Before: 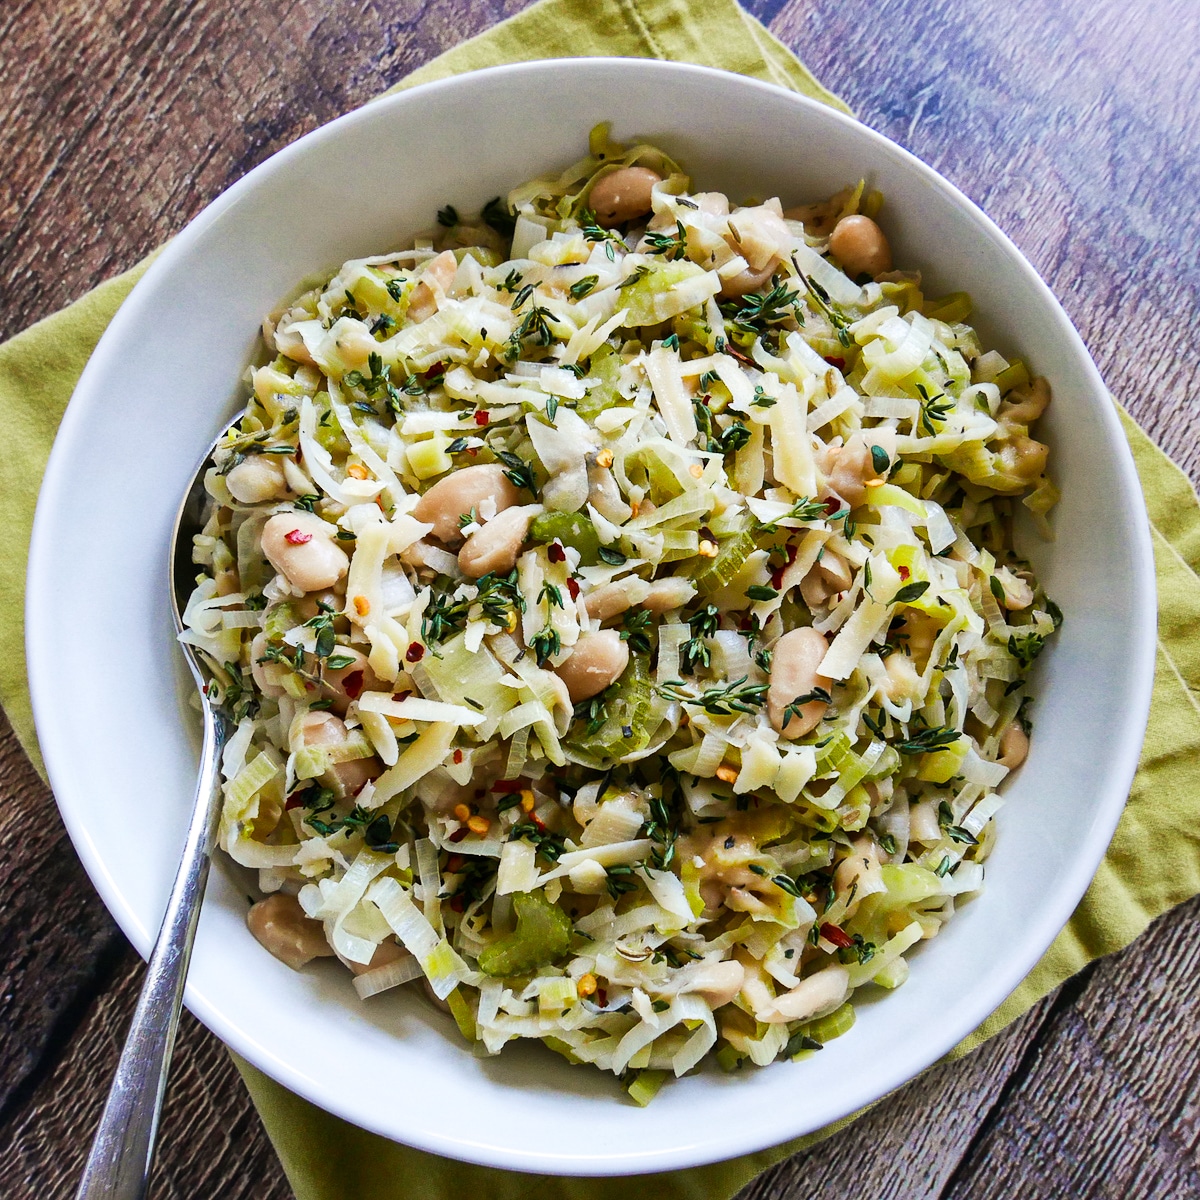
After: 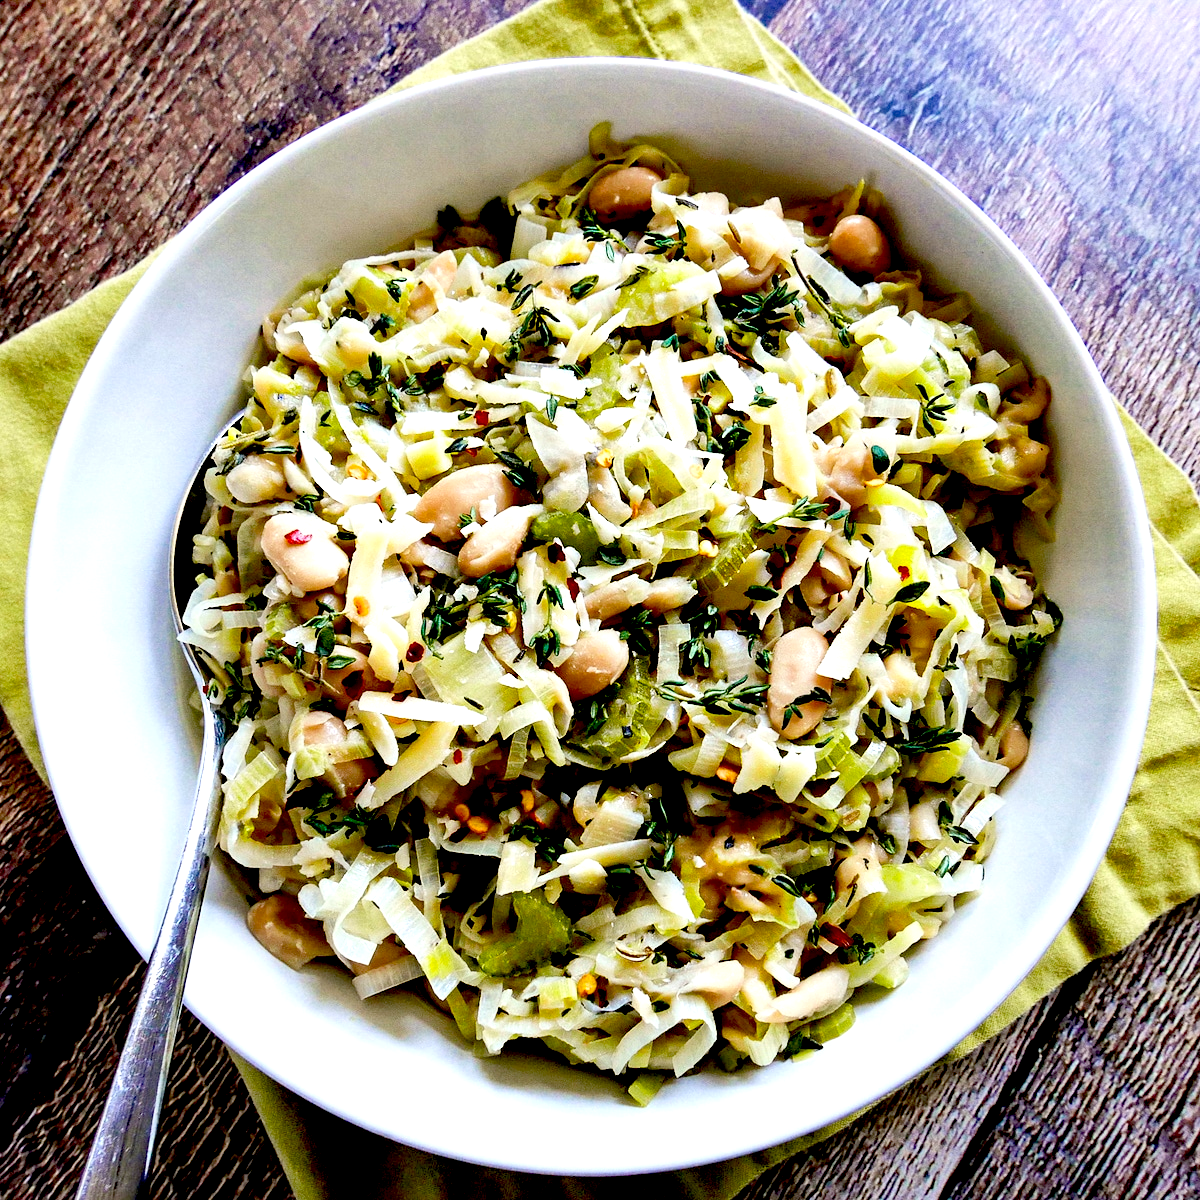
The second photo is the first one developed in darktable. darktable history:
exposure: black level correction 0.041, exposure 0.5 EV, compensate exposure bias true, compensate highlight preservation false
